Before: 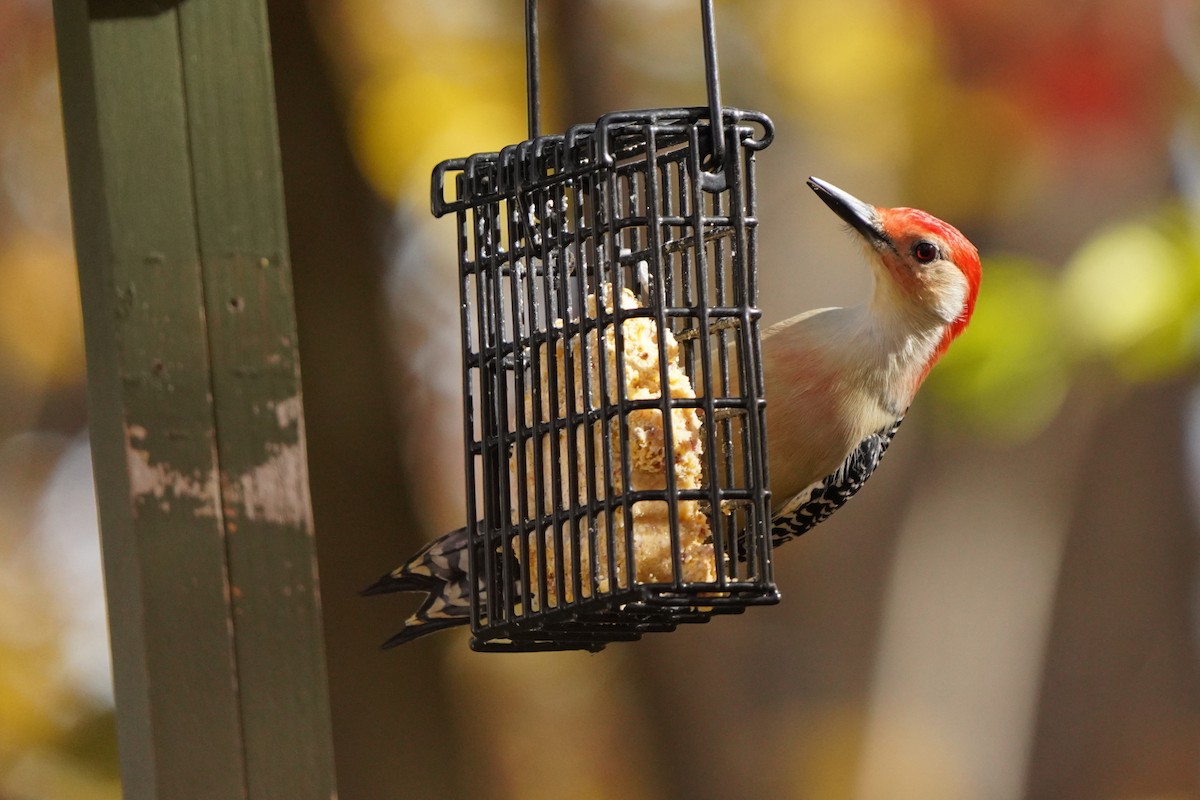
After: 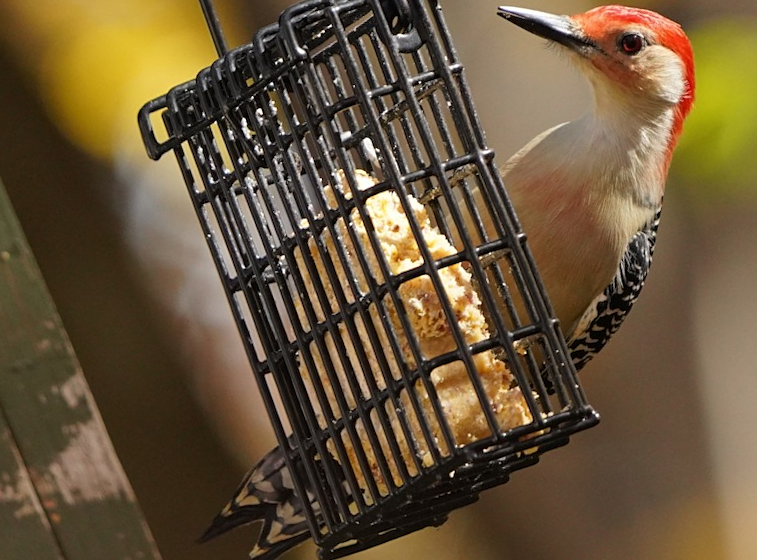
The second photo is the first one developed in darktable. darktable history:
crop and rotate: angle 17.84°, left 6.84%, right 4.05%, bottom 1.137%
tone equalizer: on, module defaults
sharpen: amount 0.208
